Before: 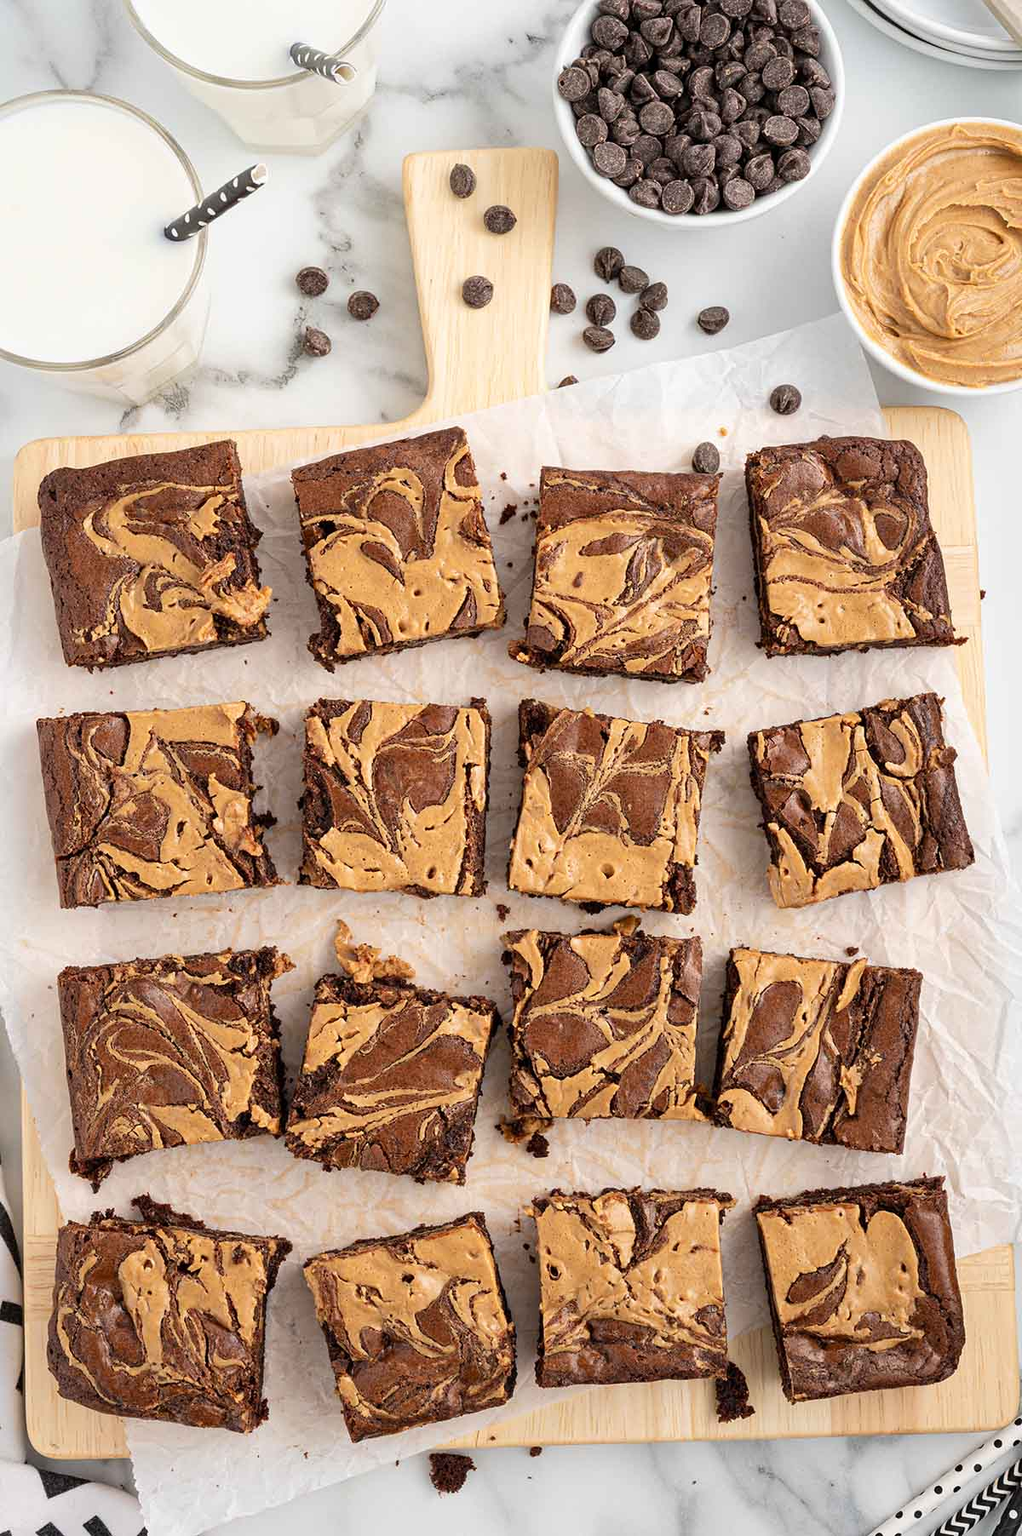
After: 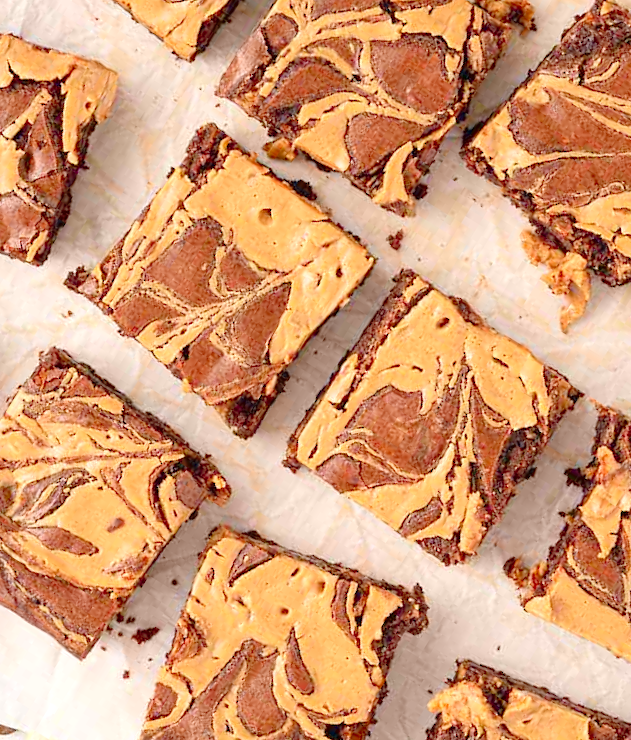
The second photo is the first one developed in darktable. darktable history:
crop and rotate: angle 148.31°, left 9.174%, top 15.558%, right 4.443%, bottom 17.059%
levels: levels [0, 0.397, 0.955]
